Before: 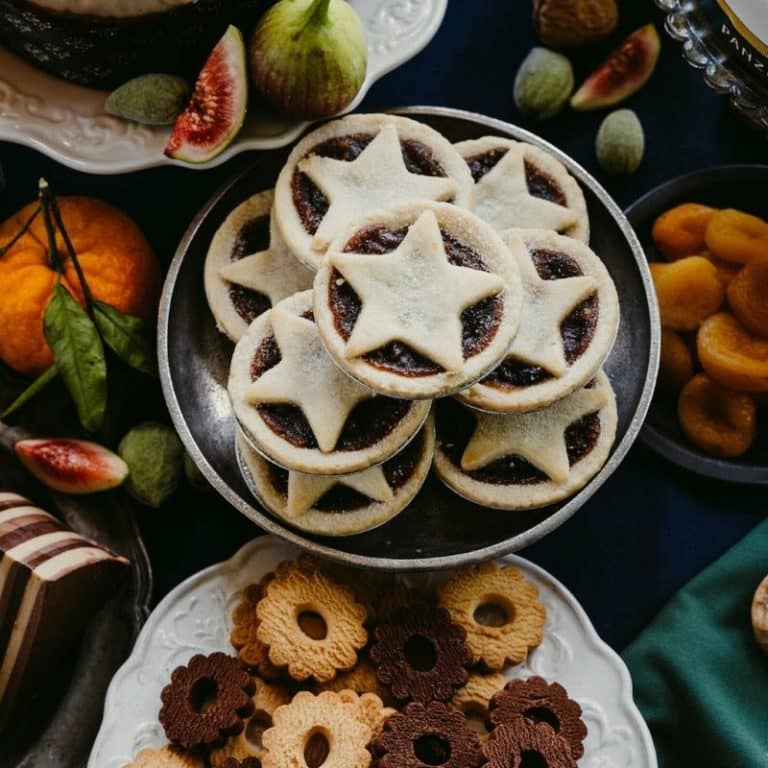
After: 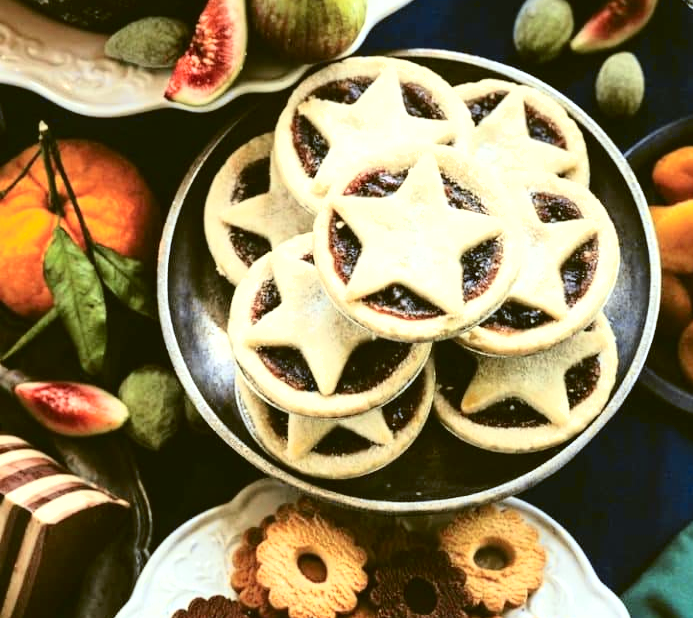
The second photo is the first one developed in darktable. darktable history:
tone curve: curves: ch0 [(0, 0.023) (0.087, 0.065) (0.184, 0.168) (0.45, 0.54) (0.57, 0.683) (0.706, 0.841) (0.877, 0.948) (1, 0.984)]; ch1 [(0, 0) (0.388, 0.369) (0.447, 0.447) (0.505, 0.5) (0.534, 0.528) (0.57, 0.571) (0.592, 0.602) (0.644, 0.663) (1, 1)]; ch2 [(0, 0) (0.314, 0.223) (0.427, 0.405) (0.492, 0.496) (0.524, 0.547) (0.534, 0.57) (0.583, 0.605) (0.673, 0.667) (1, 1)], color space Lab, independent channels, preserve colors none
exposure: black level correction 0, exposure 1.198 EV, compensate exposure bias true, compensate highlight preservation false
crop: top 7.49%, right 9.717%, bottom 11.943%
color balance: lift [1.004, 1.002, 1.002, 0.998], gamma [1, 1.007, 1.002, 0.993], gain [1, 0.977, 1.013, 1.023], contrast -3.64%
white balance: emerald 1
shadows and highlights: shadows 10, white point adjustment 1, highlights -40
